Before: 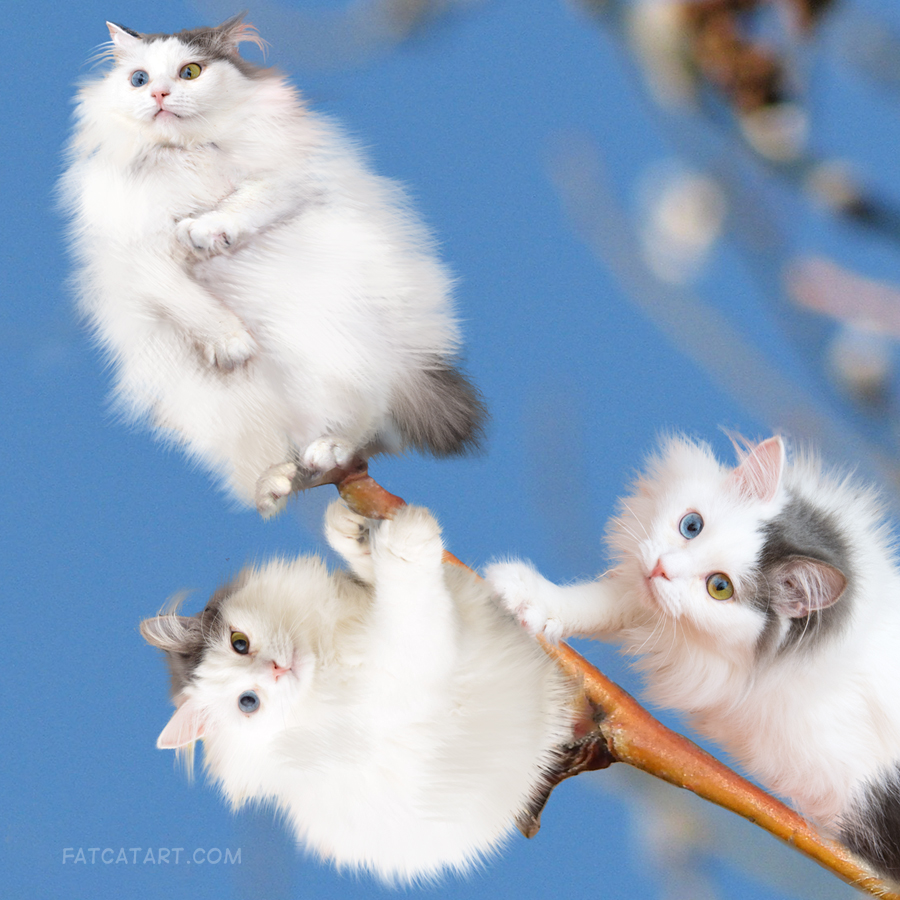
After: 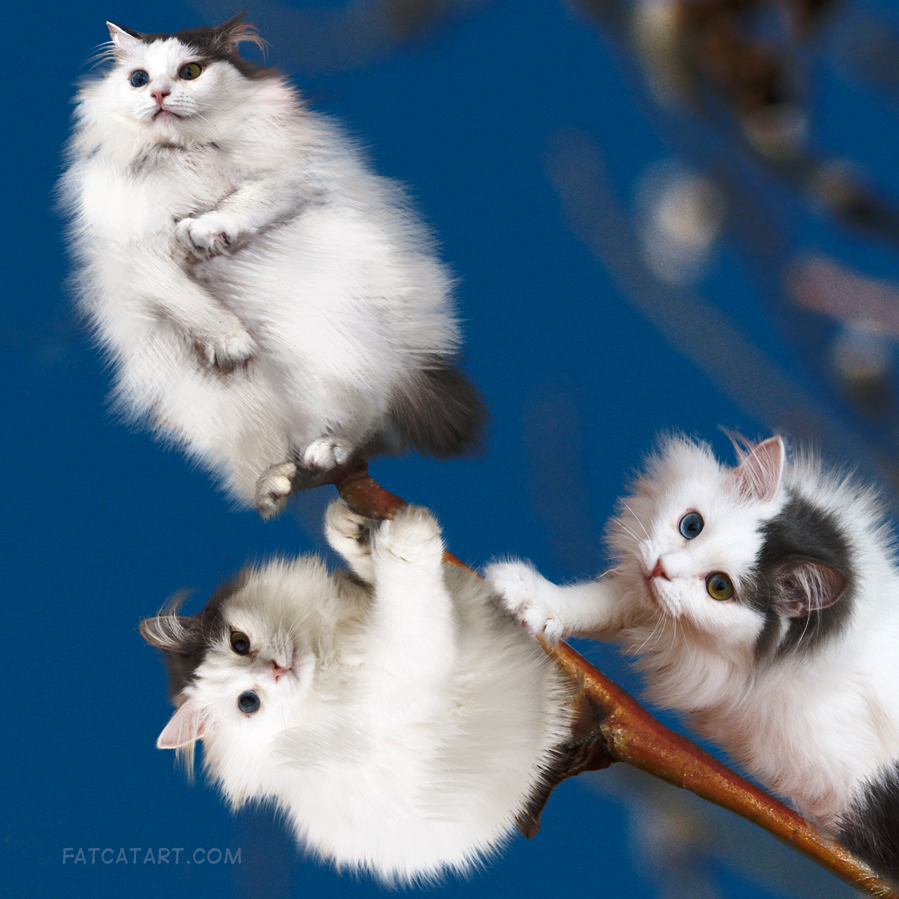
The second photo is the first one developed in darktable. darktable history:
tone curve: curves: ch0 [(0, 0) (0.003, 0.002) (0.011, 0.007) (0.025, 0.015) (0.044, 0.026) (0.069, 0.041) (0.1, 0.059) (0.136, 0.08) (0.177, 0.105) (0.224, 0.132) (0.277, 0.163) (0.335, 0.198) (0.399, 0.253) (0.468, 0.341) (0.543, 0.435) (0.623, 0.532) (0.709, 0.635) (0.801, 0.745) (0.898, 0.873) (1, 1)], preserve colors none
rgb curve: curves: ch0 [(0, 0) (0.415, 0.237) (1, 1)]
